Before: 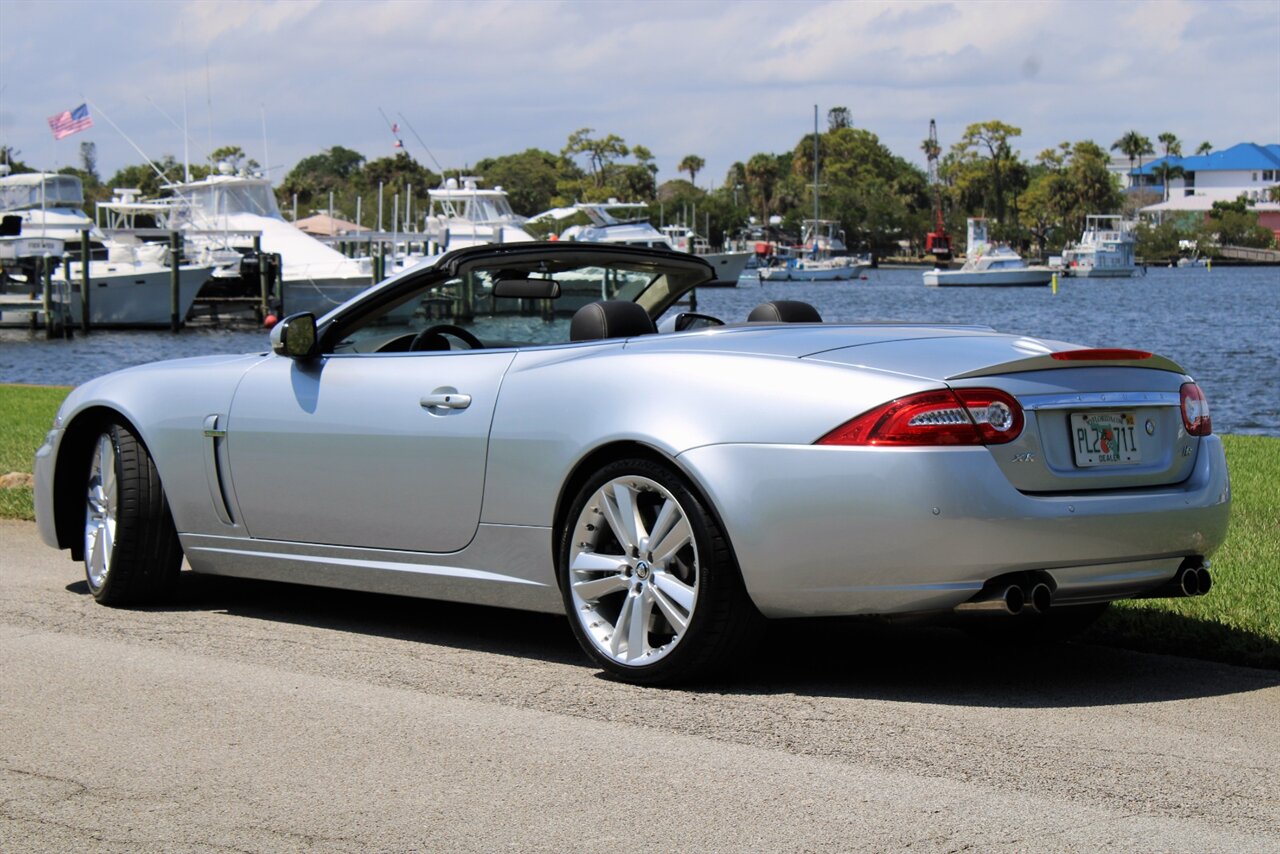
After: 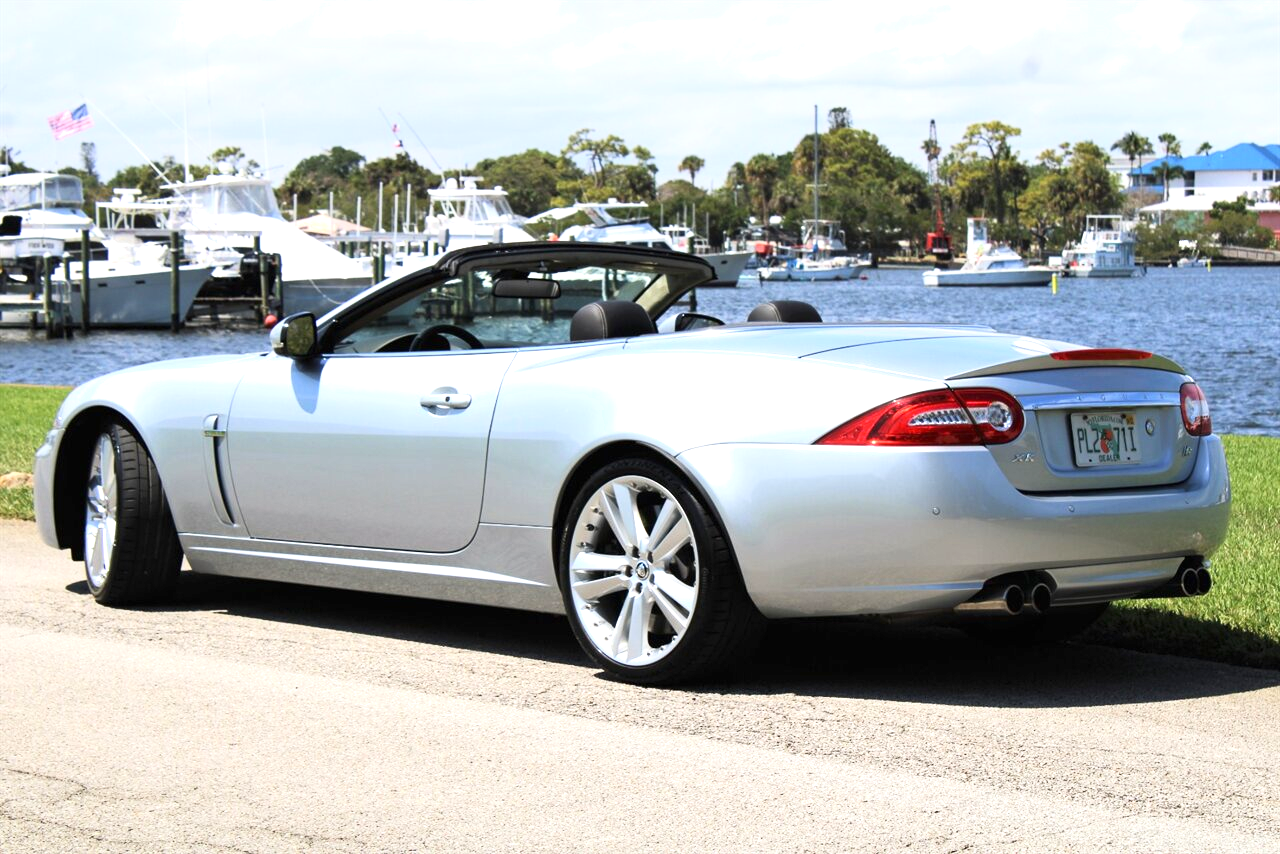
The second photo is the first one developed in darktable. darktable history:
exposure: black level correction 0, exposure 0.9 EV, compensate exposure bias true, compensate highlight preservation false
shadows and highlights: shadows 0, highlights 40
